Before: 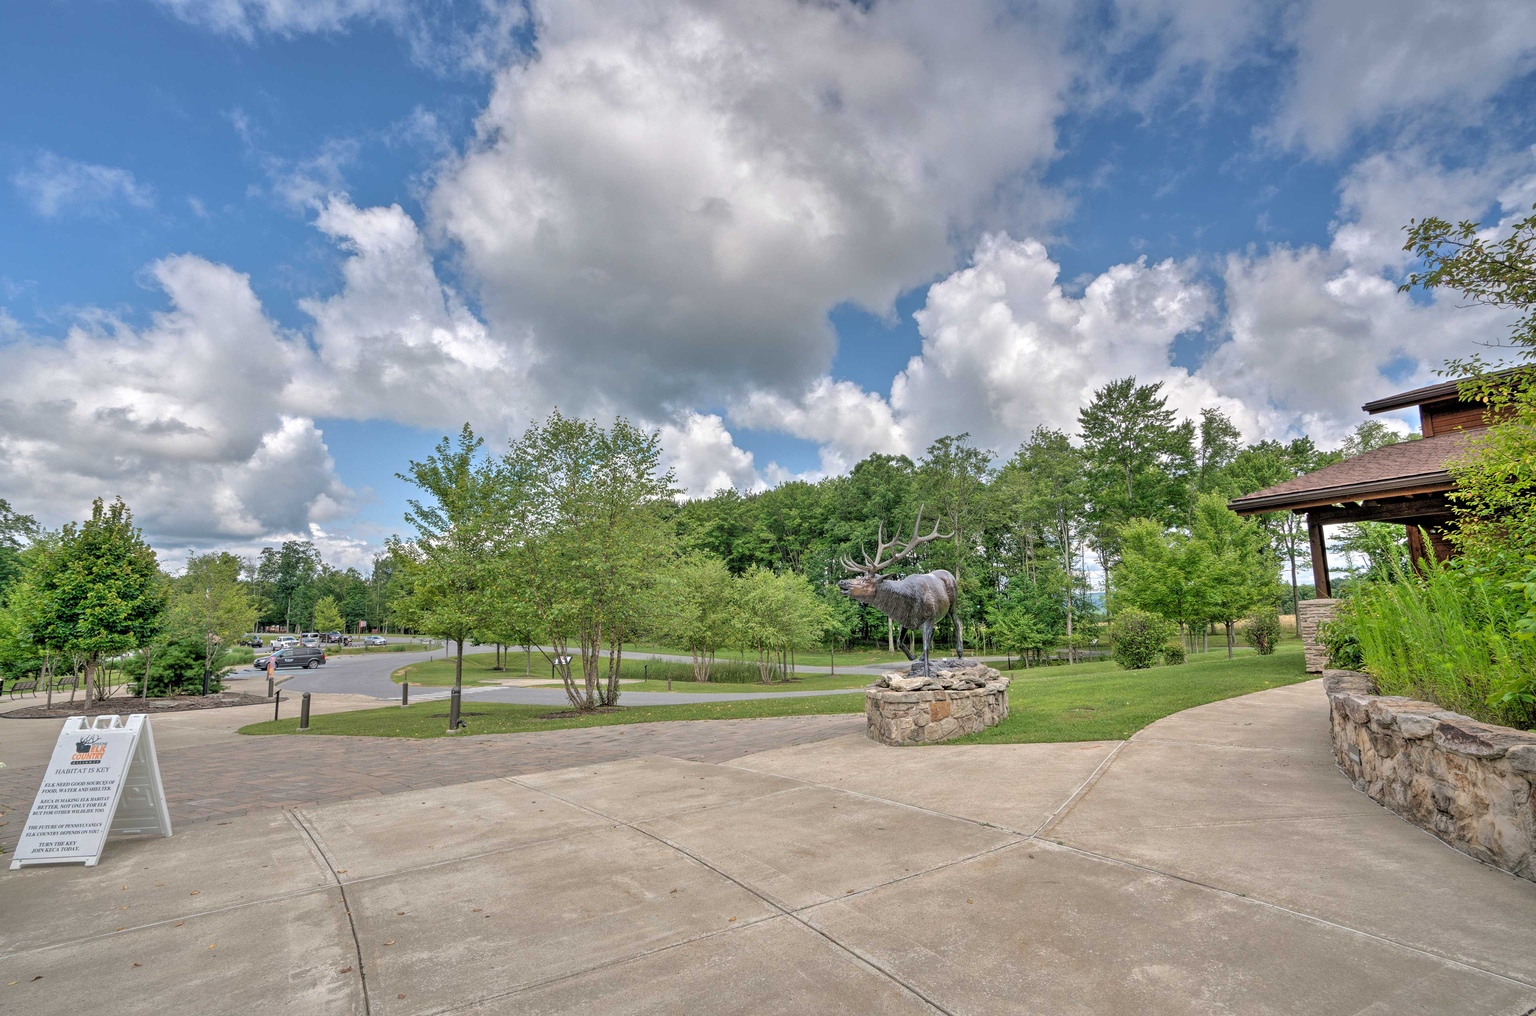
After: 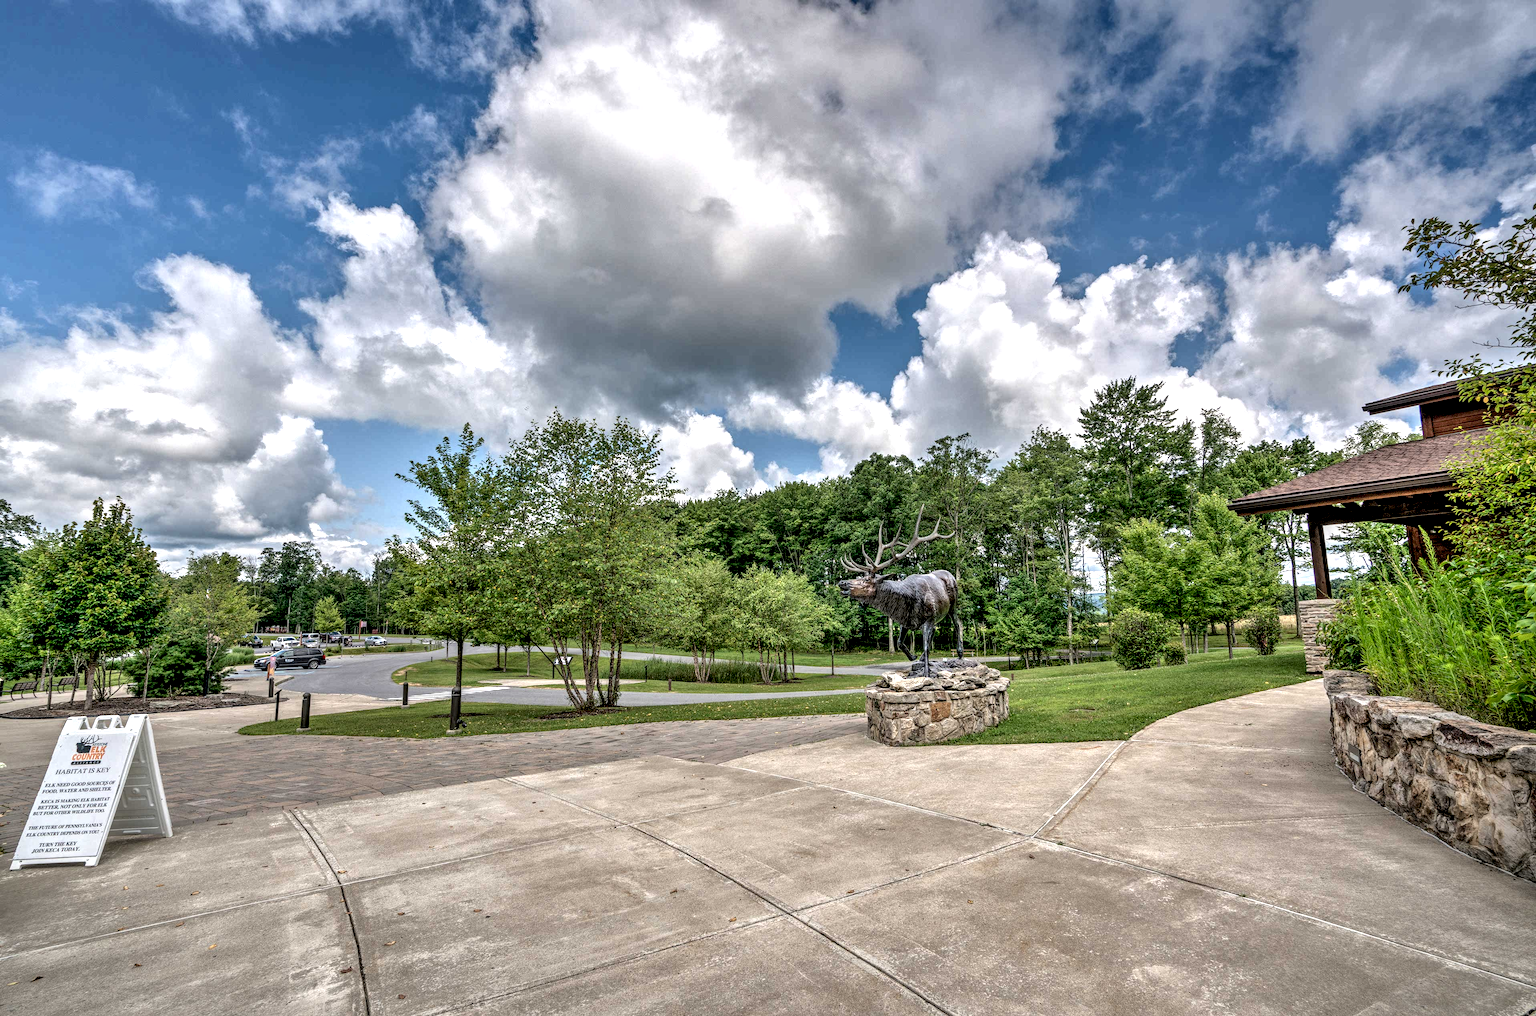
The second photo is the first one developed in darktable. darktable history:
local contrast: detail 204%
